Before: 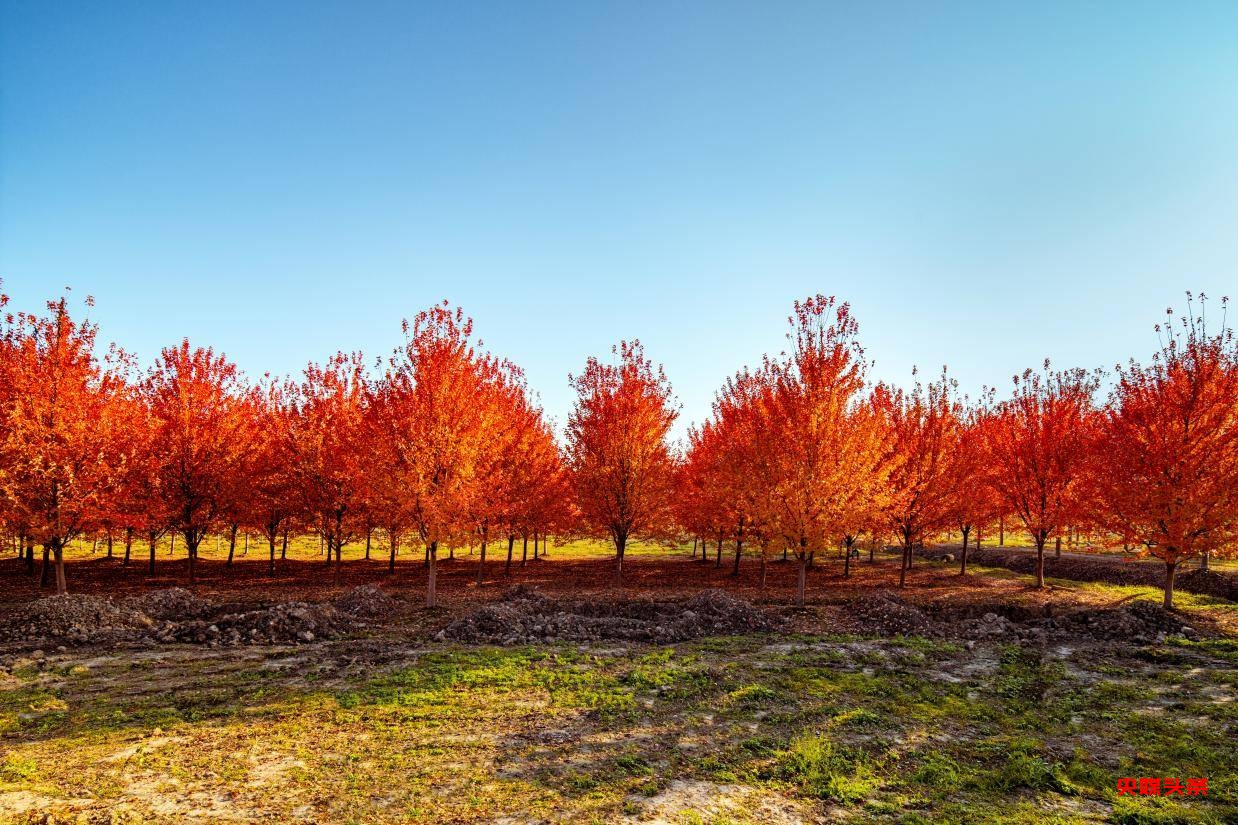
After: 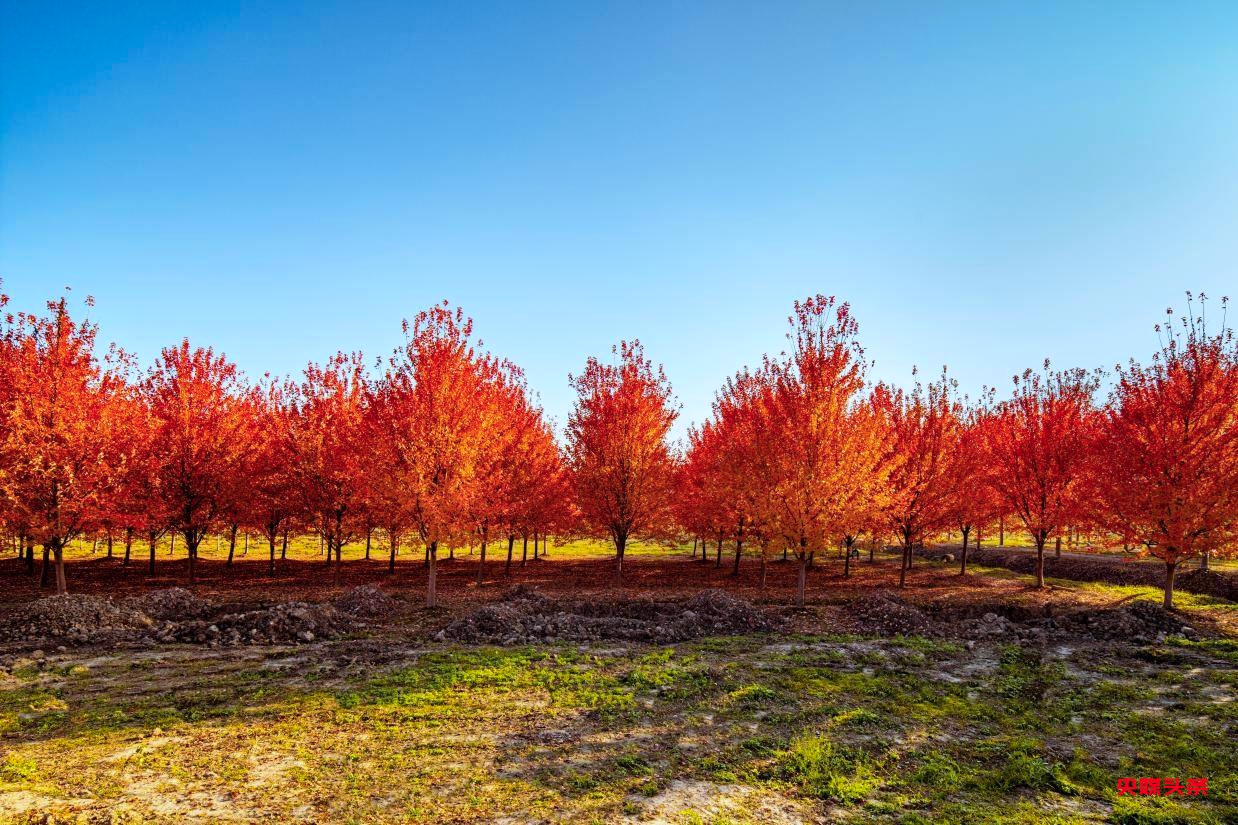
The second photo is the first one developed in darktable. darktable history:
color calibration: output R [0.994, 0.059, -0.119, 0], output G [-0.036, 1.09, -0.119, 0], output B [0.078, -0.108, 0.961, 0], gray › normalize channels true, illuminant as shot in camera, x 0.358, y 0.373, temperature 4628.91 K, gamut compression 0.029
